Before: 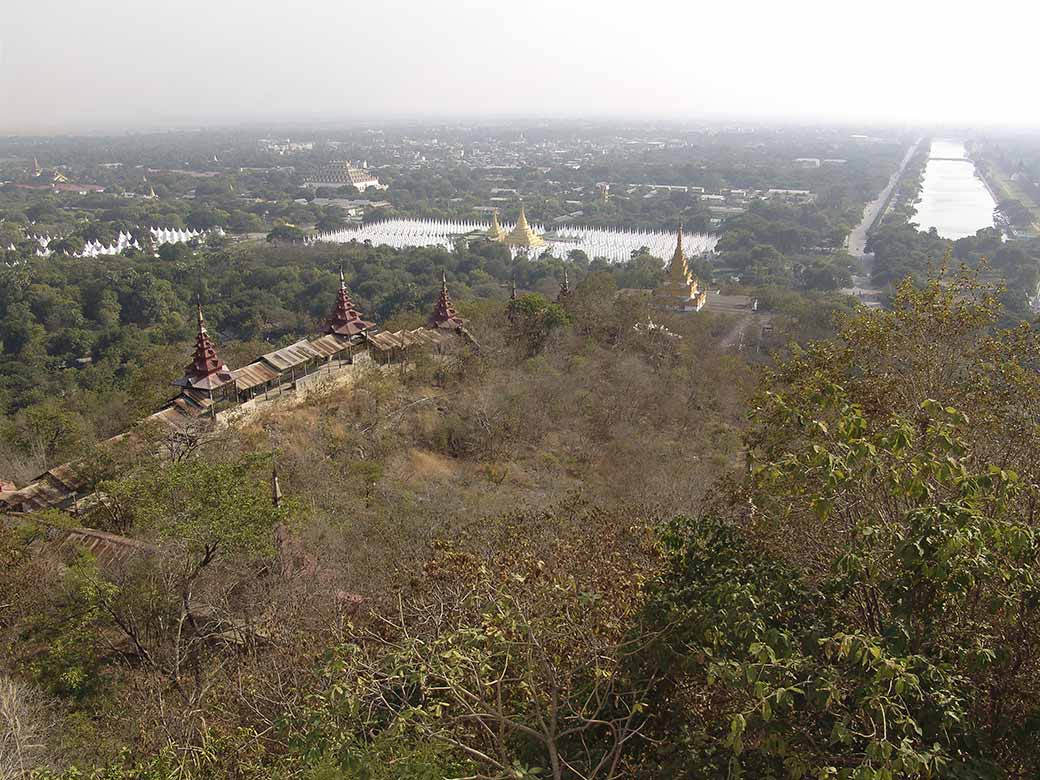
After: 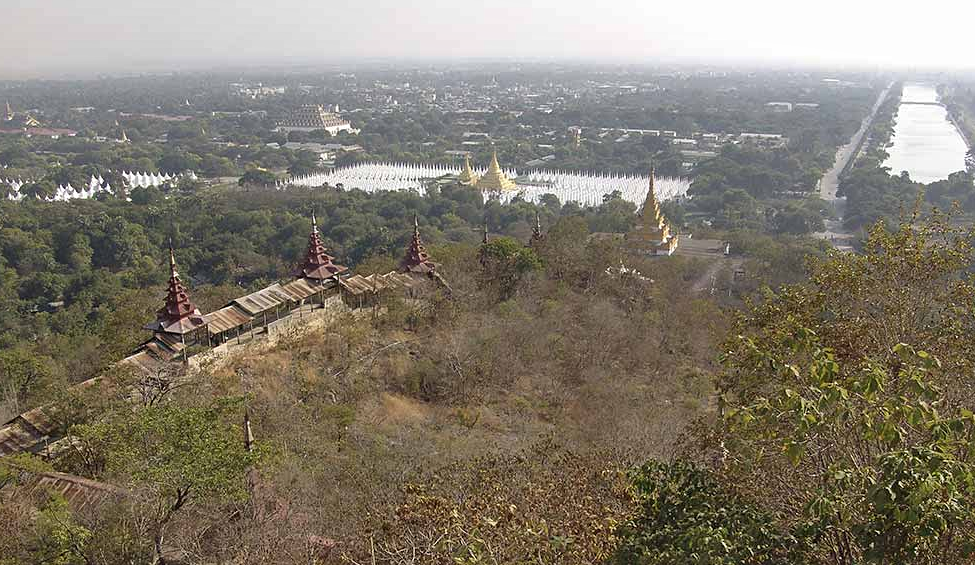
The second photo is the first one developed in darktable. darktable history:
crop: left 2.73%, top 7.294%, right 3.44%, bottom 20.221%
shadows and highlights: soften with gaussian
sharpen: amount 0.202
